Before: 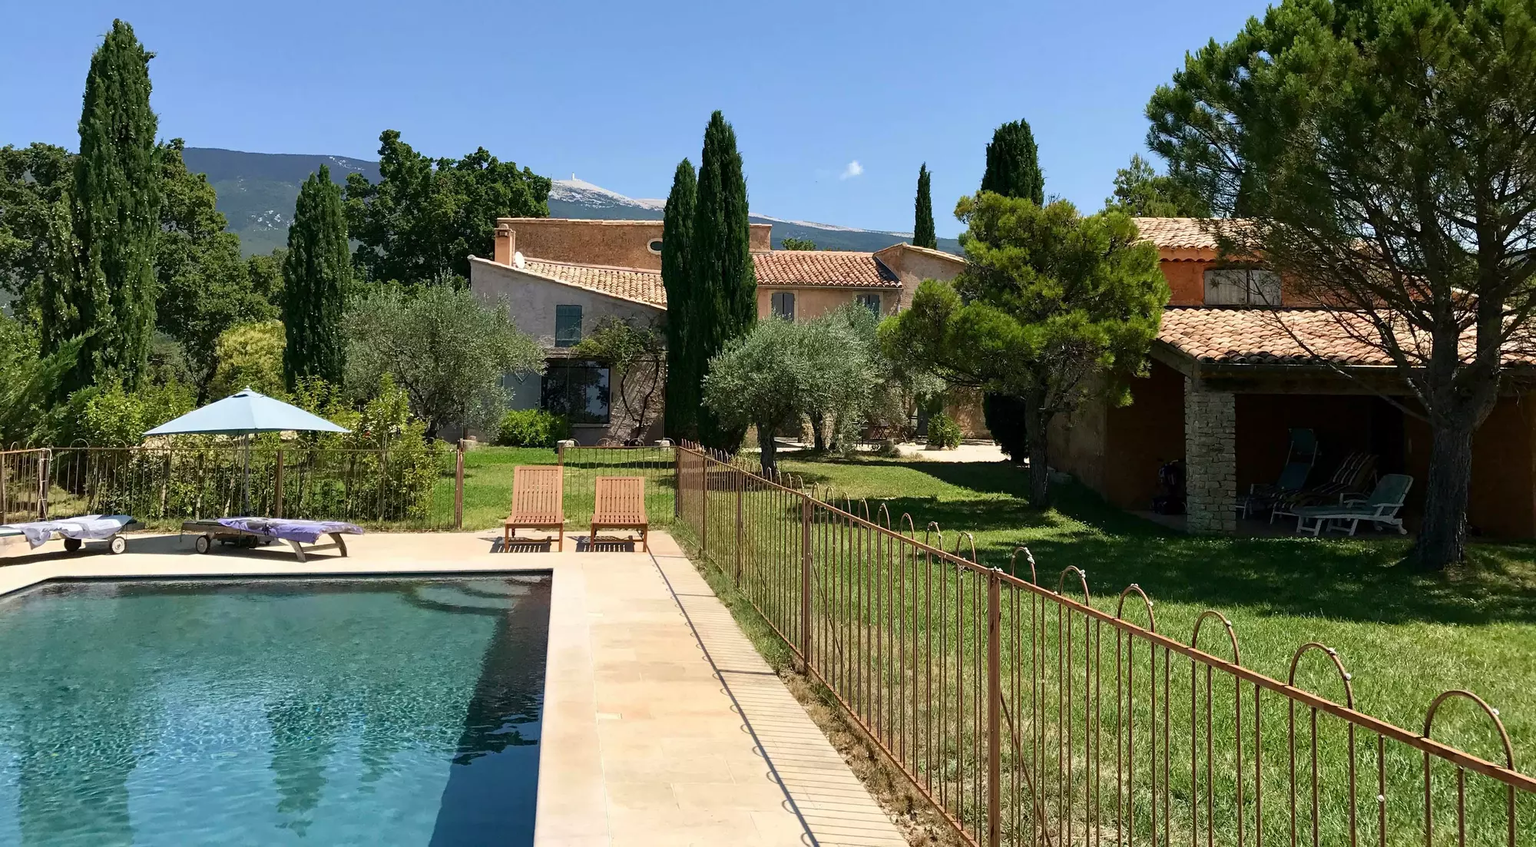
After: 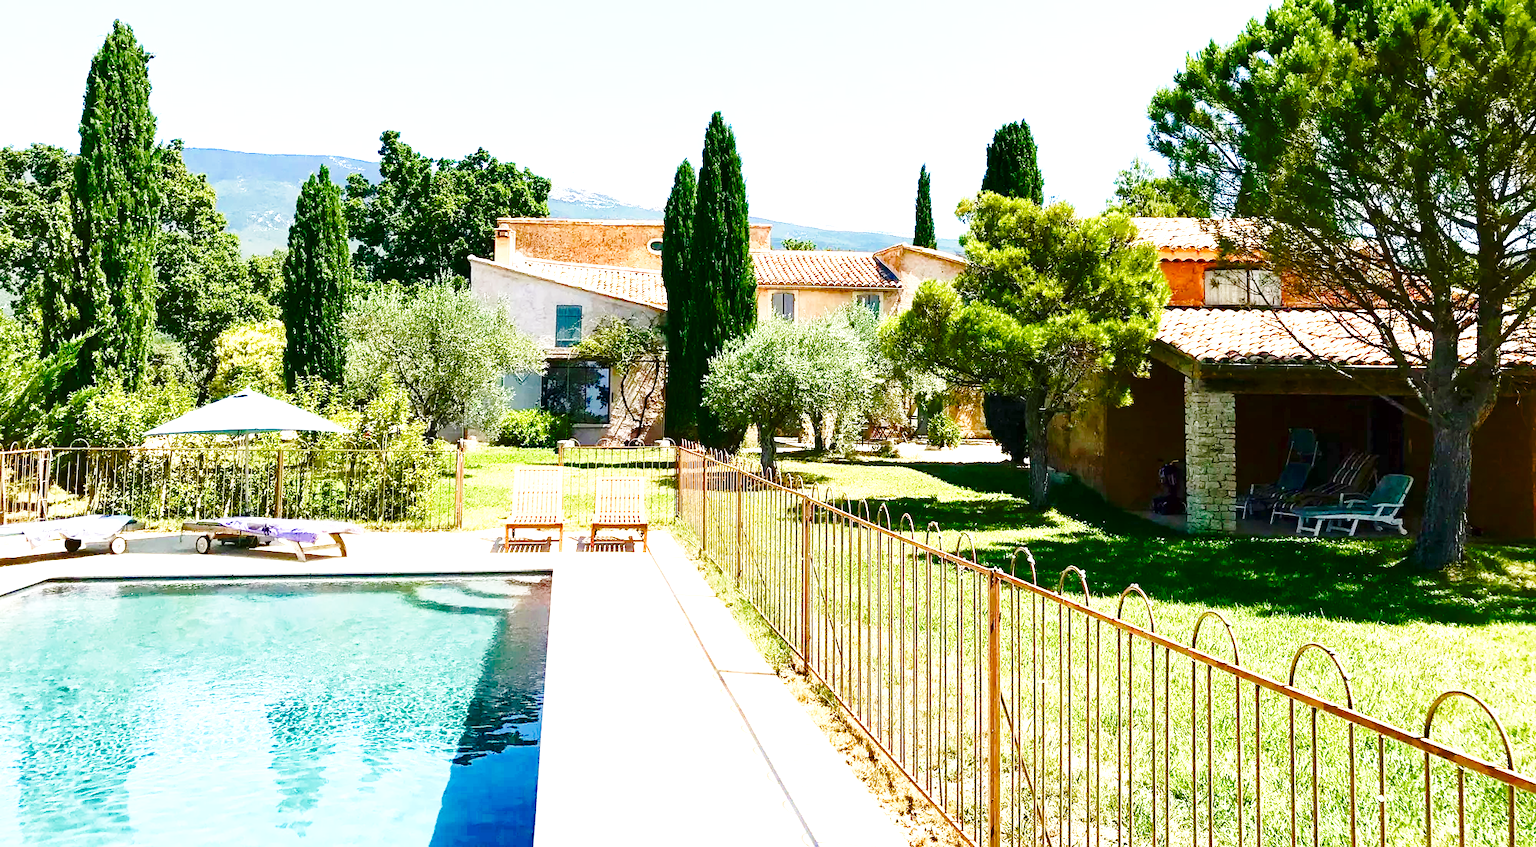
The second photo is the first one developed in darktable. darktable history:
exposure: black level correction 0, exposure 1.686 EV, compensate highlight preservation false
base curve: curves: ch0 [(0, 0) (0.028, 0.03) (0.121, 0.232) (0.46, 0.748) (0.859, 0.968) (1, 1)], preserve colors none
color balance rgb: perceptual saturation grading › global saturation 45.385%, perceptual saturation grading › highlights -50.4%, perceptual saturation grading › shadows 30.252%, global vibrance 10.318%, saturation formula JzAzBz (2021)
